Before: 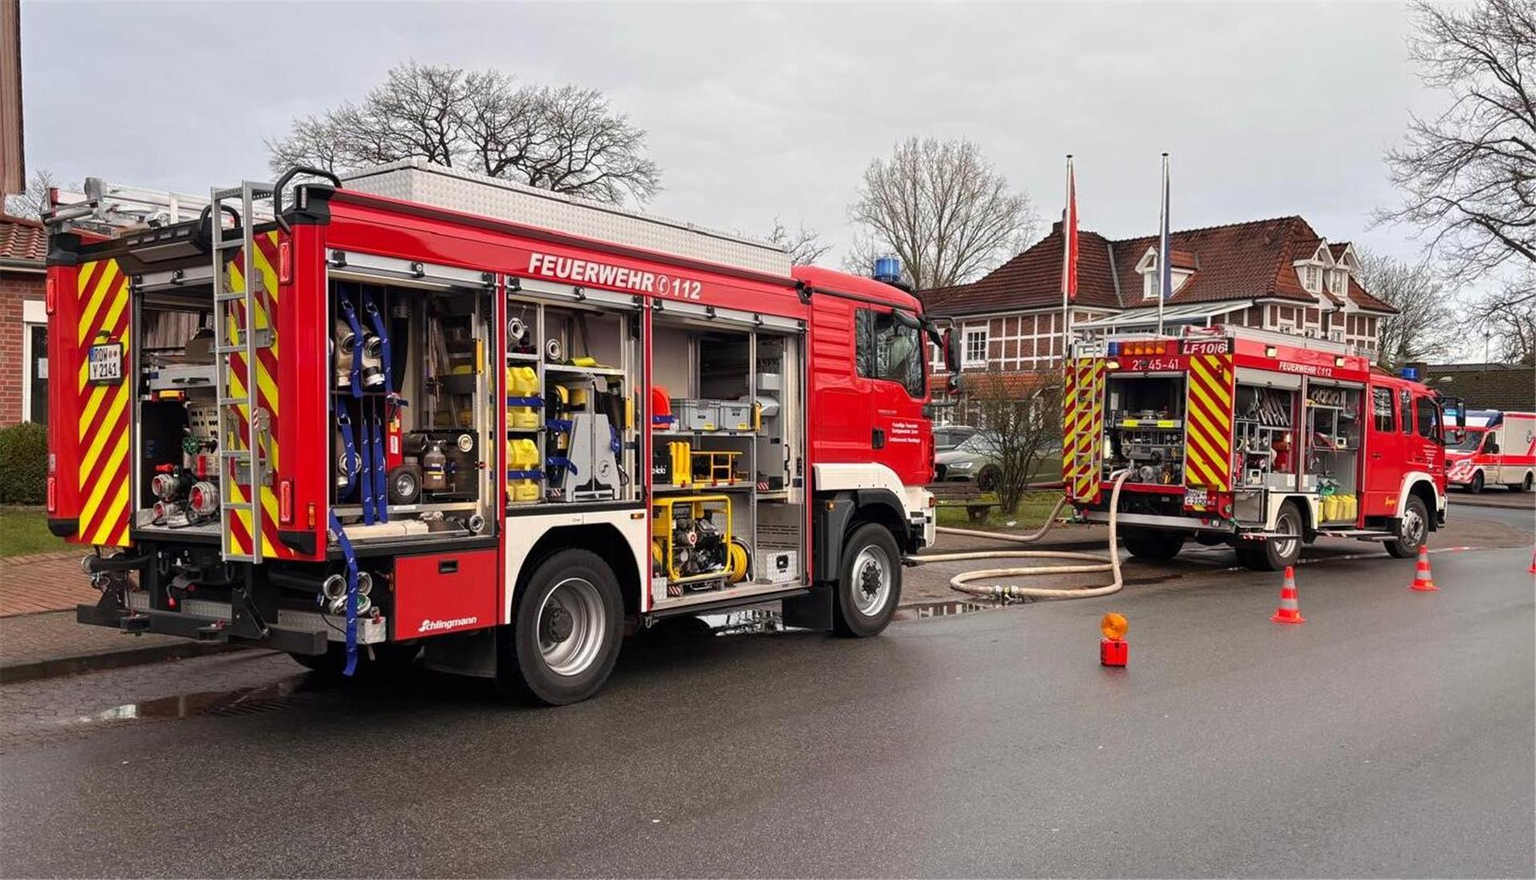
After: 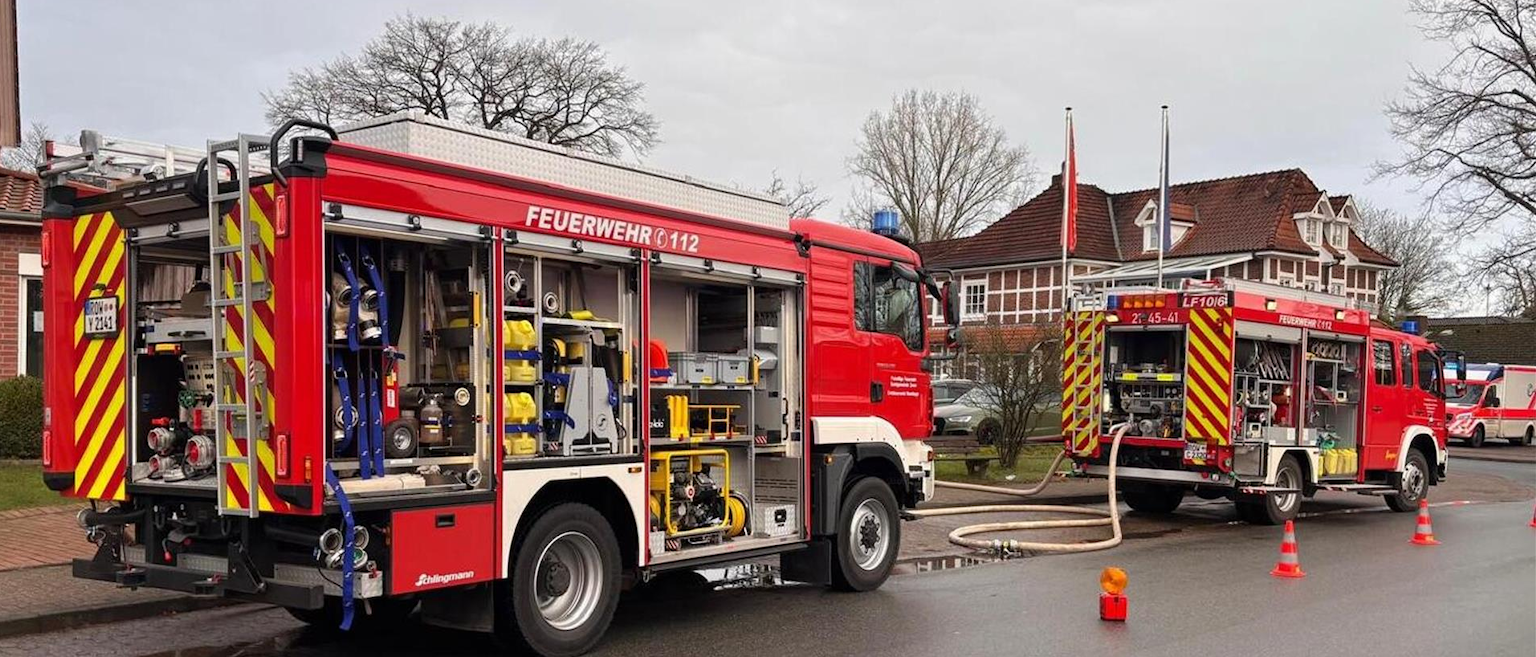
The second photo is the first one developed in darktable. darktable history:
crop: left 0.346%, top 5.541%, bottom 19.923%
